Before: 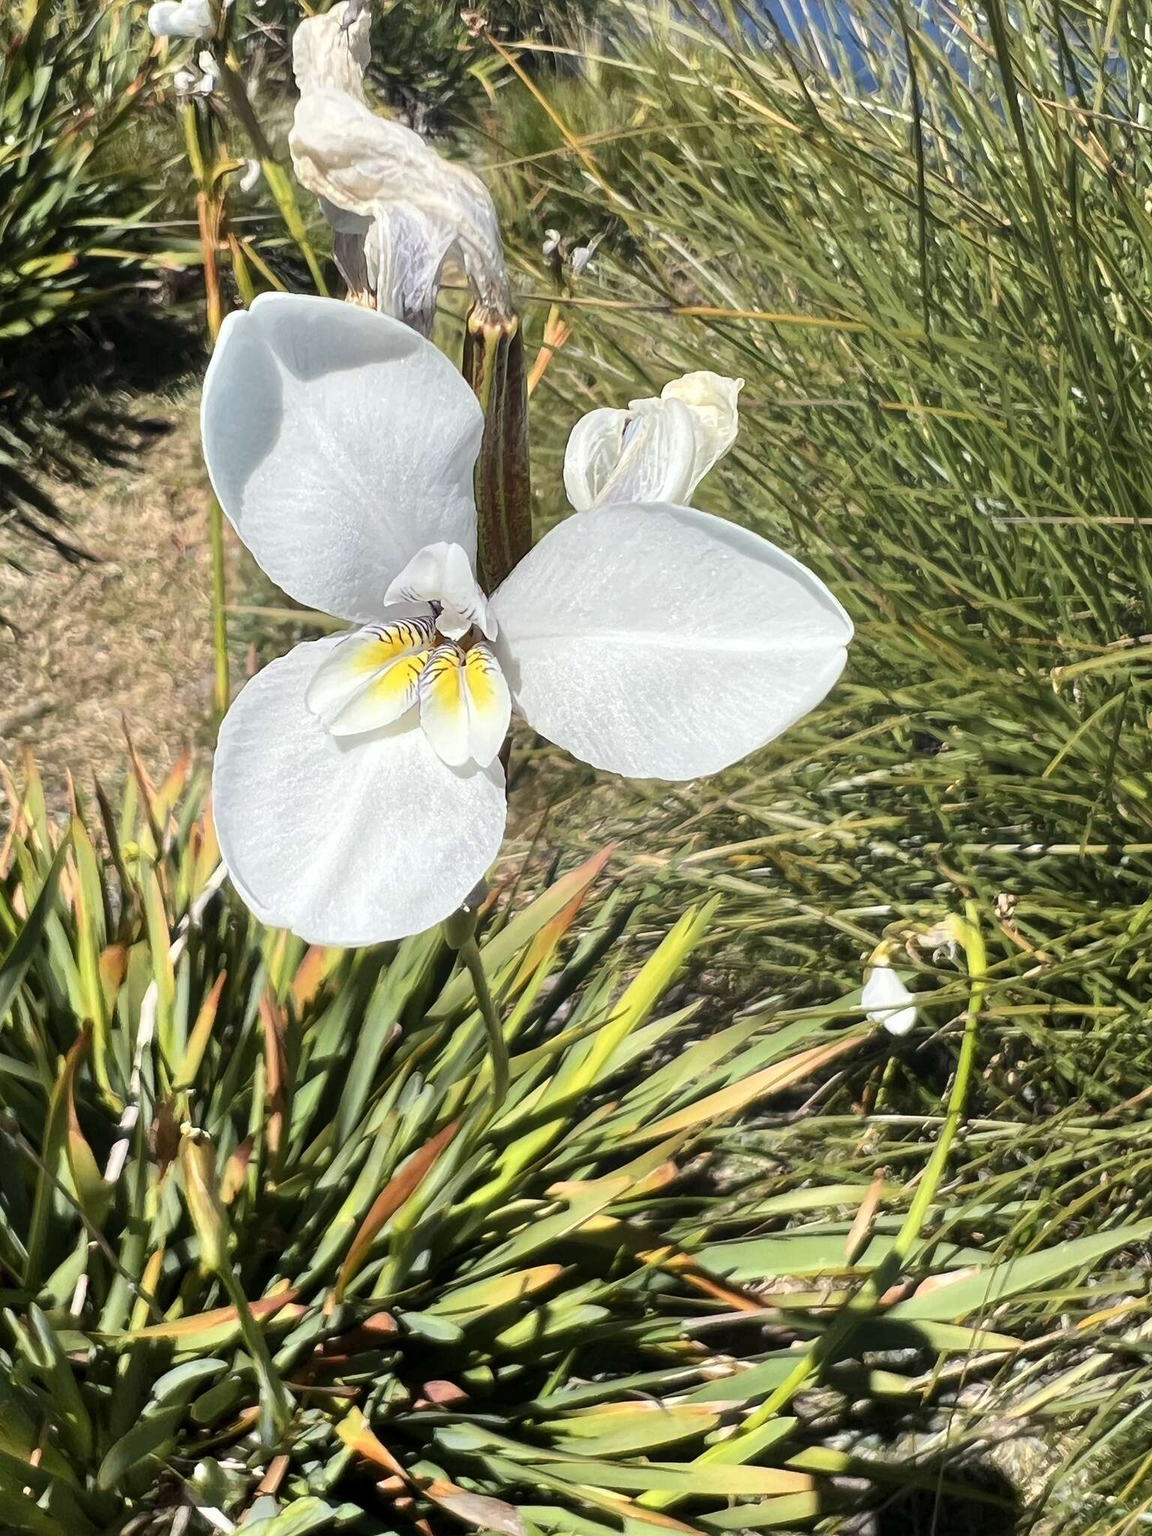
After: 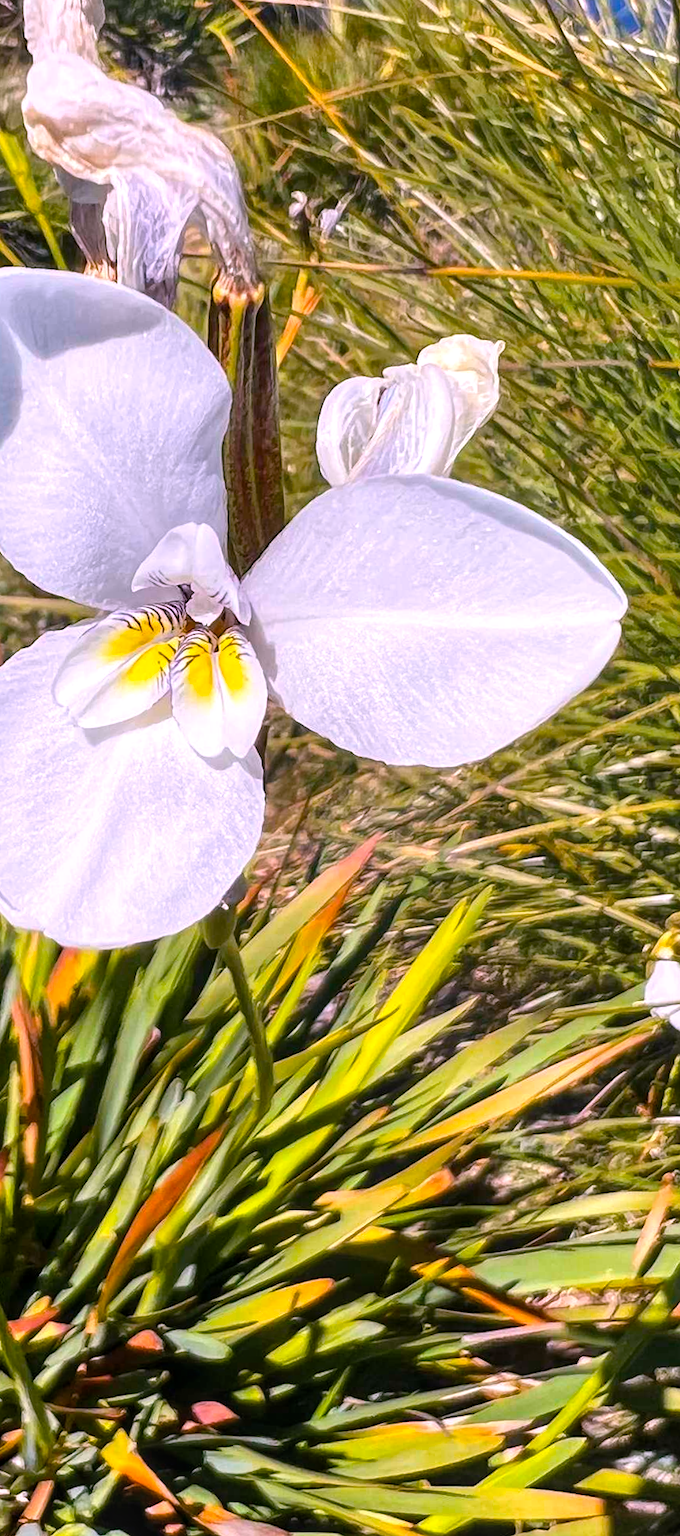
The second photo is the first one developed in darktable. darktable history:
crop: left 21.496%, right 22.254%
white balance: red 1.066, blue 1.119
color balance rgb: linear chroma grading › global chroma 15%, perceptual saturation grading › global saturation 30%
rotate and perspective: rotation -1.32°, lens shift (horizontal) -0.031, crop left 0.015, crop right 0.985, crop top 0.047, crop bottom 0.982
local contrast: on, module defaults
